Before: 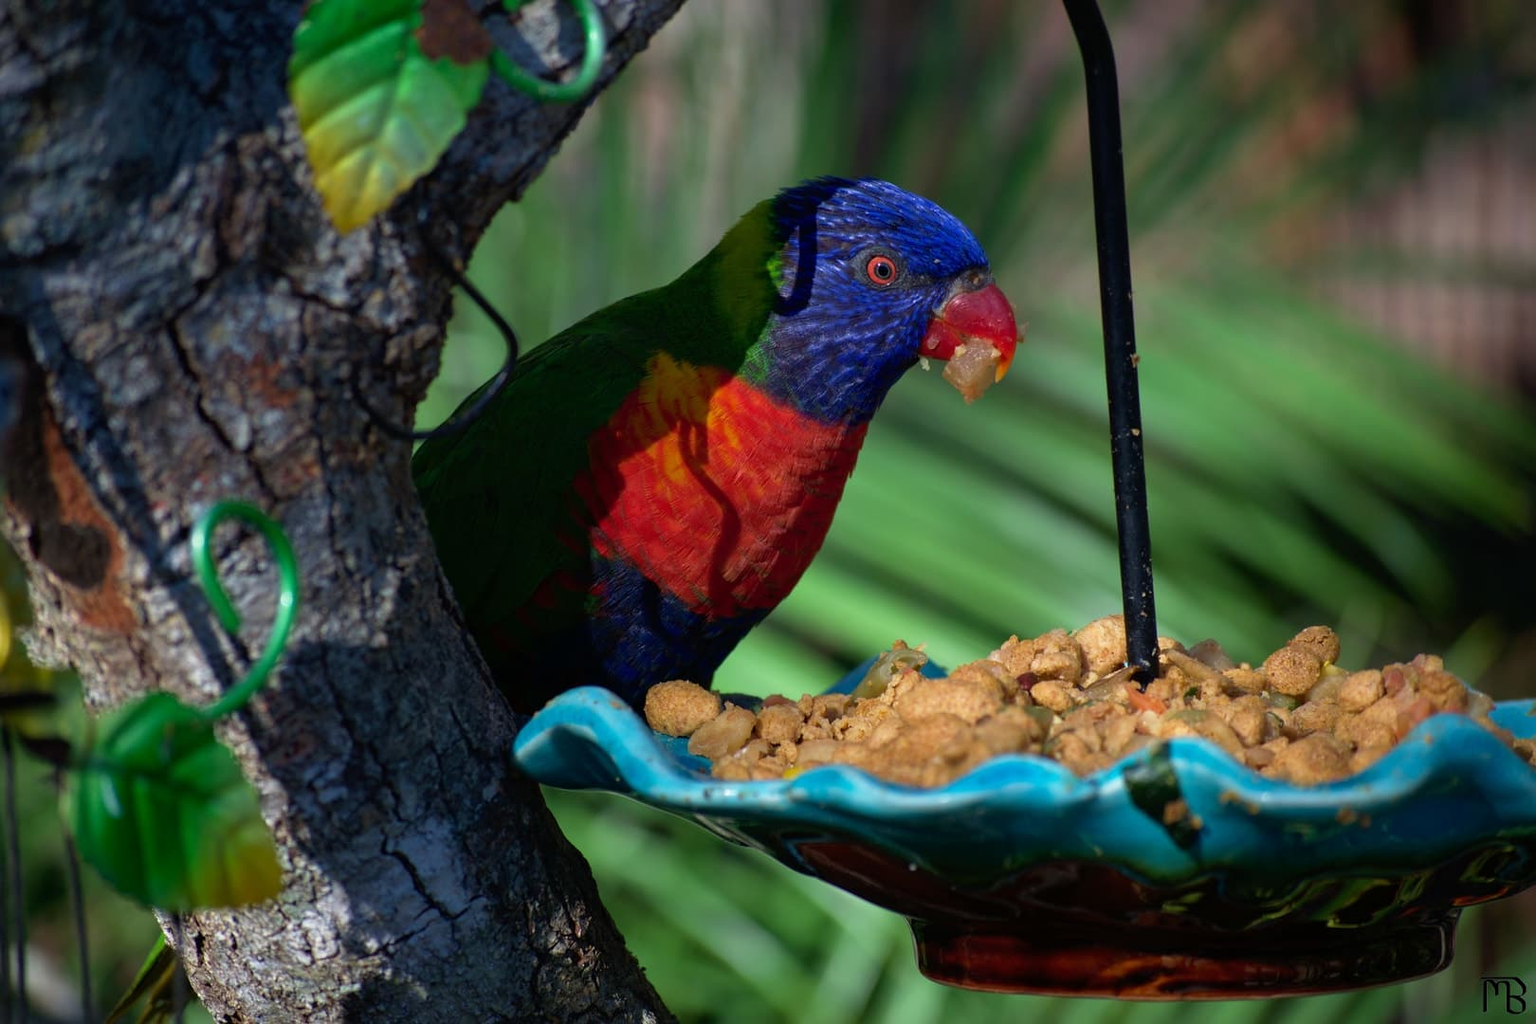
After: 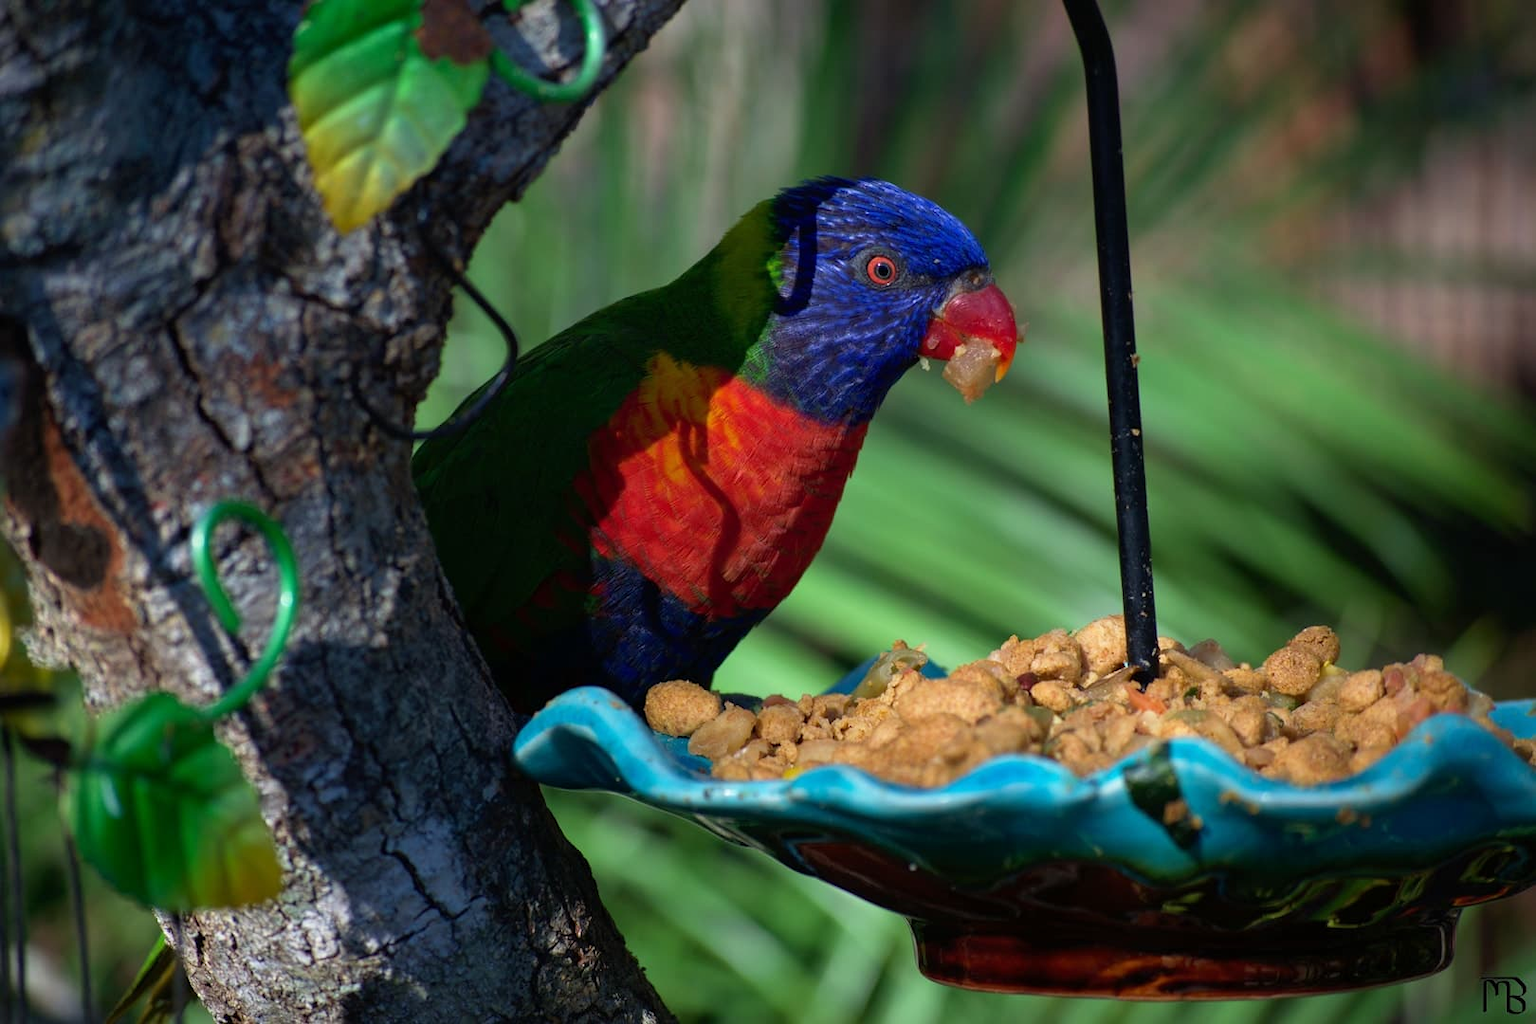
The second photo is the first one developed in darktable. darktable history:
base curve: curves: ch0 [(0, 0) (0.472, 0.508) (1, 1)]
white balance: red 1, blue 1
